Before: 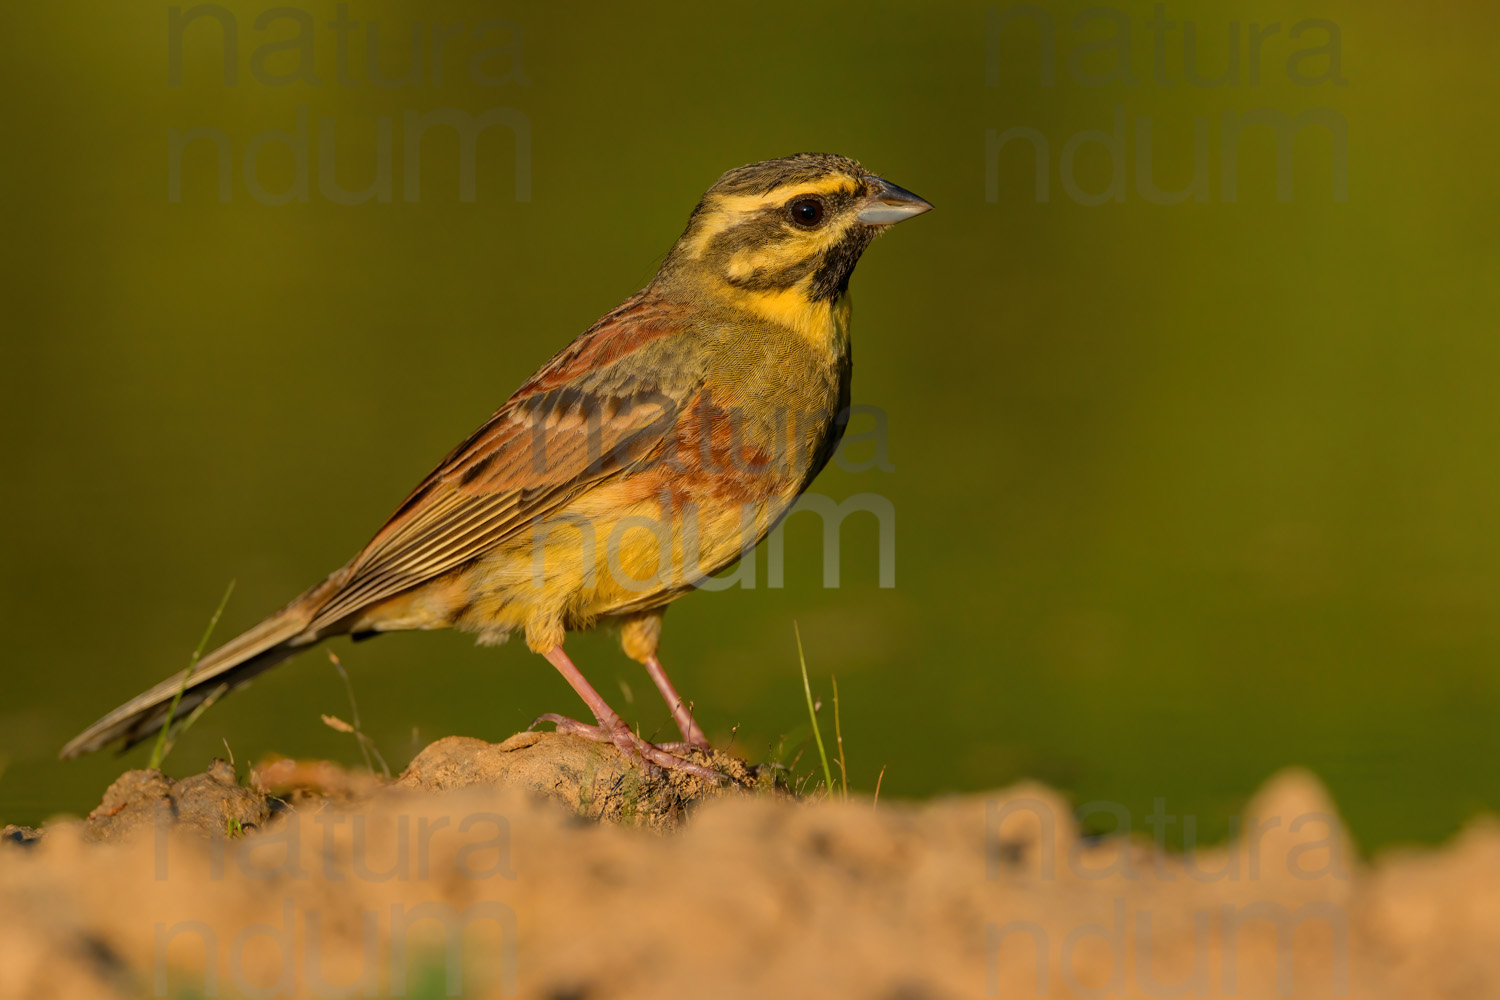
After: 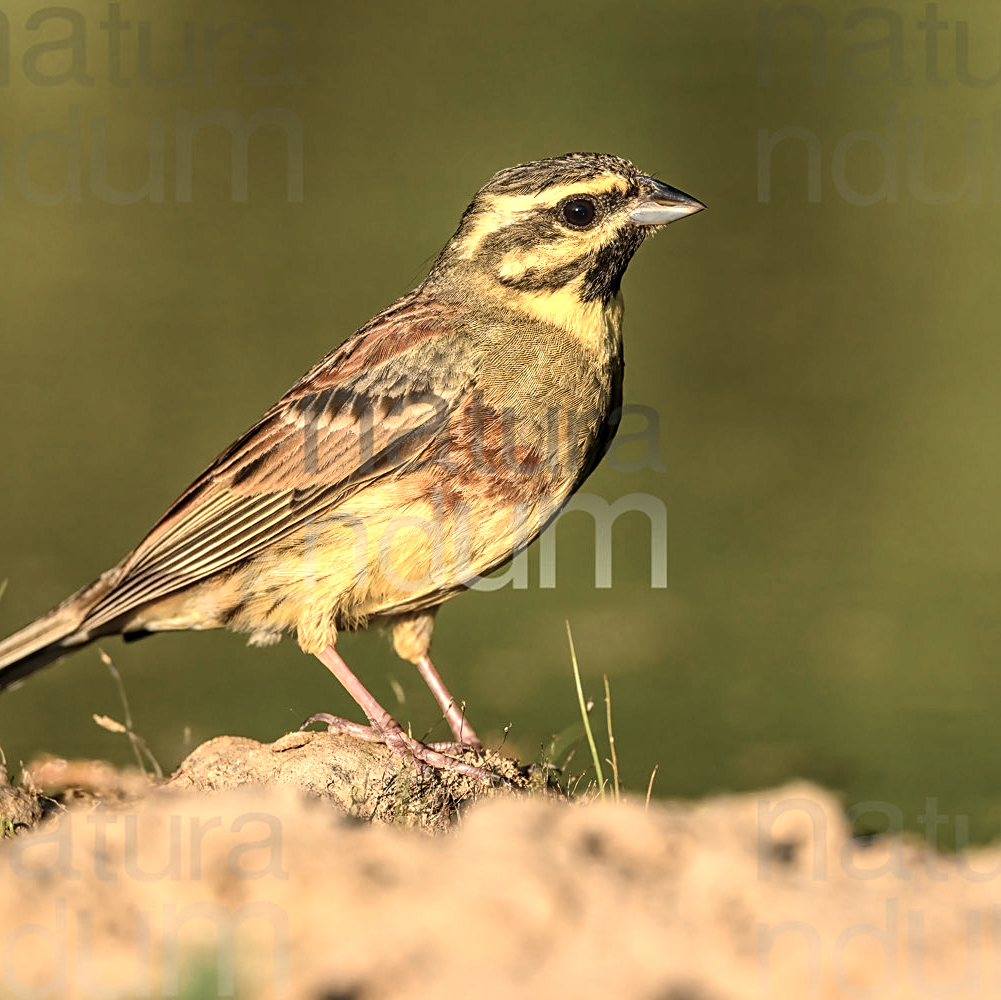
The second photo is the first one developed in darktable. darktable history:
contrast brightness saturation: contrast 0.104, saturation -0.369
crop and rotate: left 15.281%, right 17.946%
exposure: compensate exposure bias true, compensate highlight preservation false
local contrast: on, module defaults
tone equalizer: -8 EV -0.388 EV, -7 EV -0.405 EV, -6 EV -0.351 EV, -5 EV -0.184 EV, -3 EV 0.202 EV, -2 EV 0.34 EV, -1 EV 0.385 EV, +0 EV 0.404 EV, edges refinement/feathering 500, mask exposure compensation -1.57 EV, preserve details no
sharpen: on, module defaults
